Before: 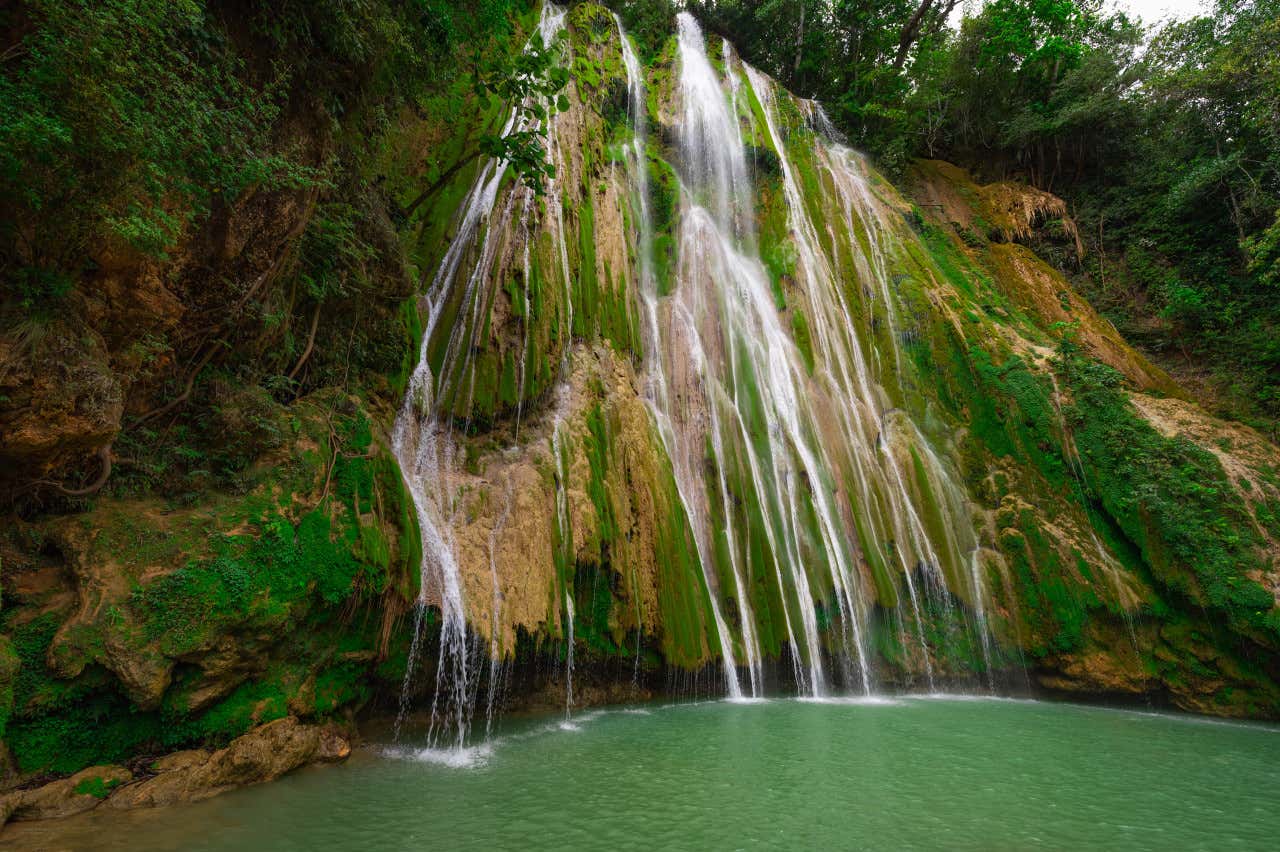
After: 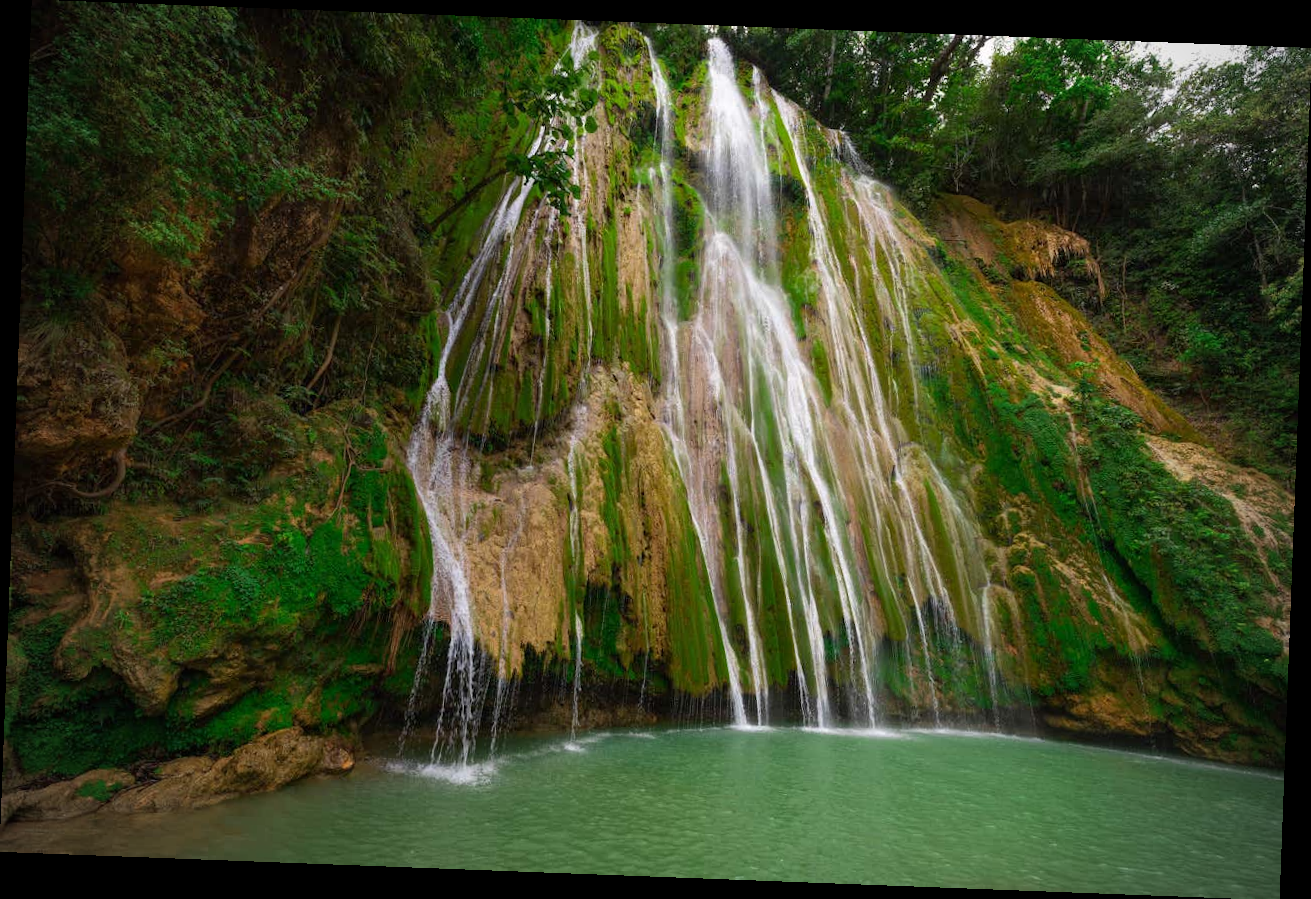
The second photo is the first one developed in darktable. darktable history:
rotate and perspective: rotation 2.17°, automatic cropping off
vignetting: on, module defaults
